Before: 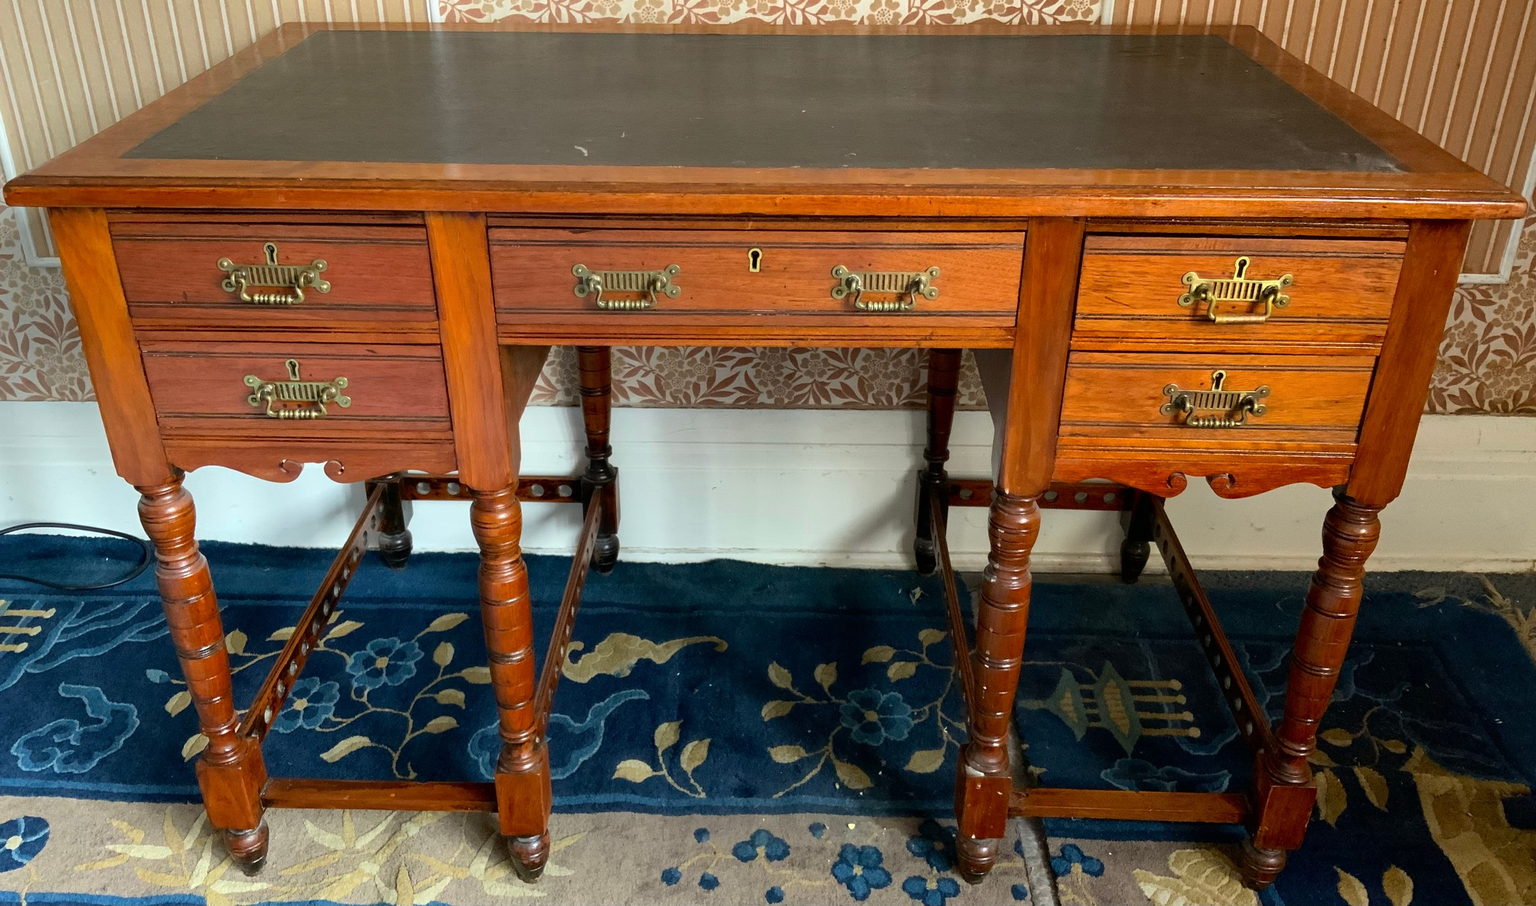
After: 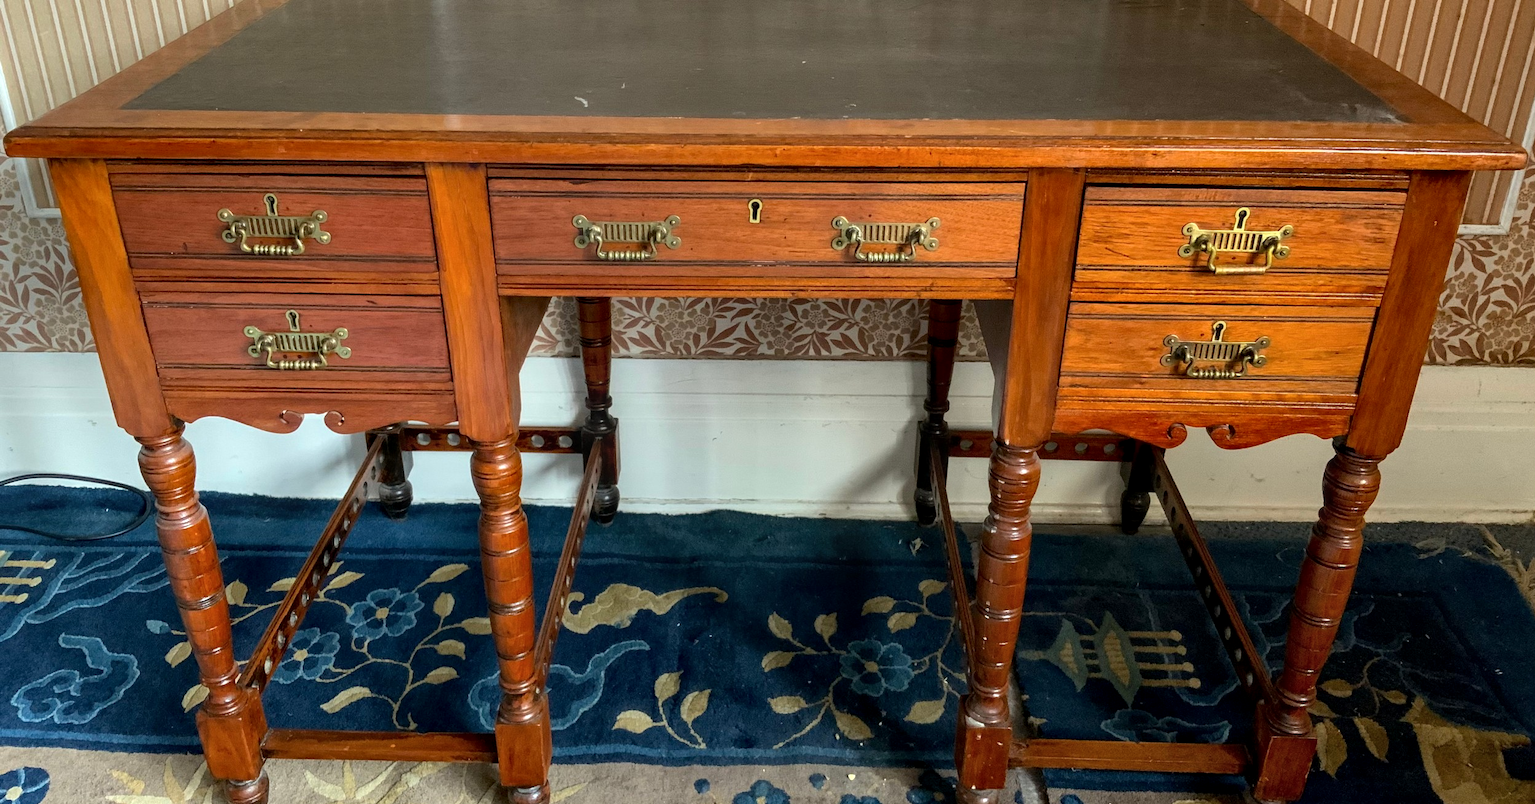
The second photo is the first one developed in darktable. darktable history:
crop and rotate: top 5.48%, bottom 5.585%
local contrast: on, module defaults
